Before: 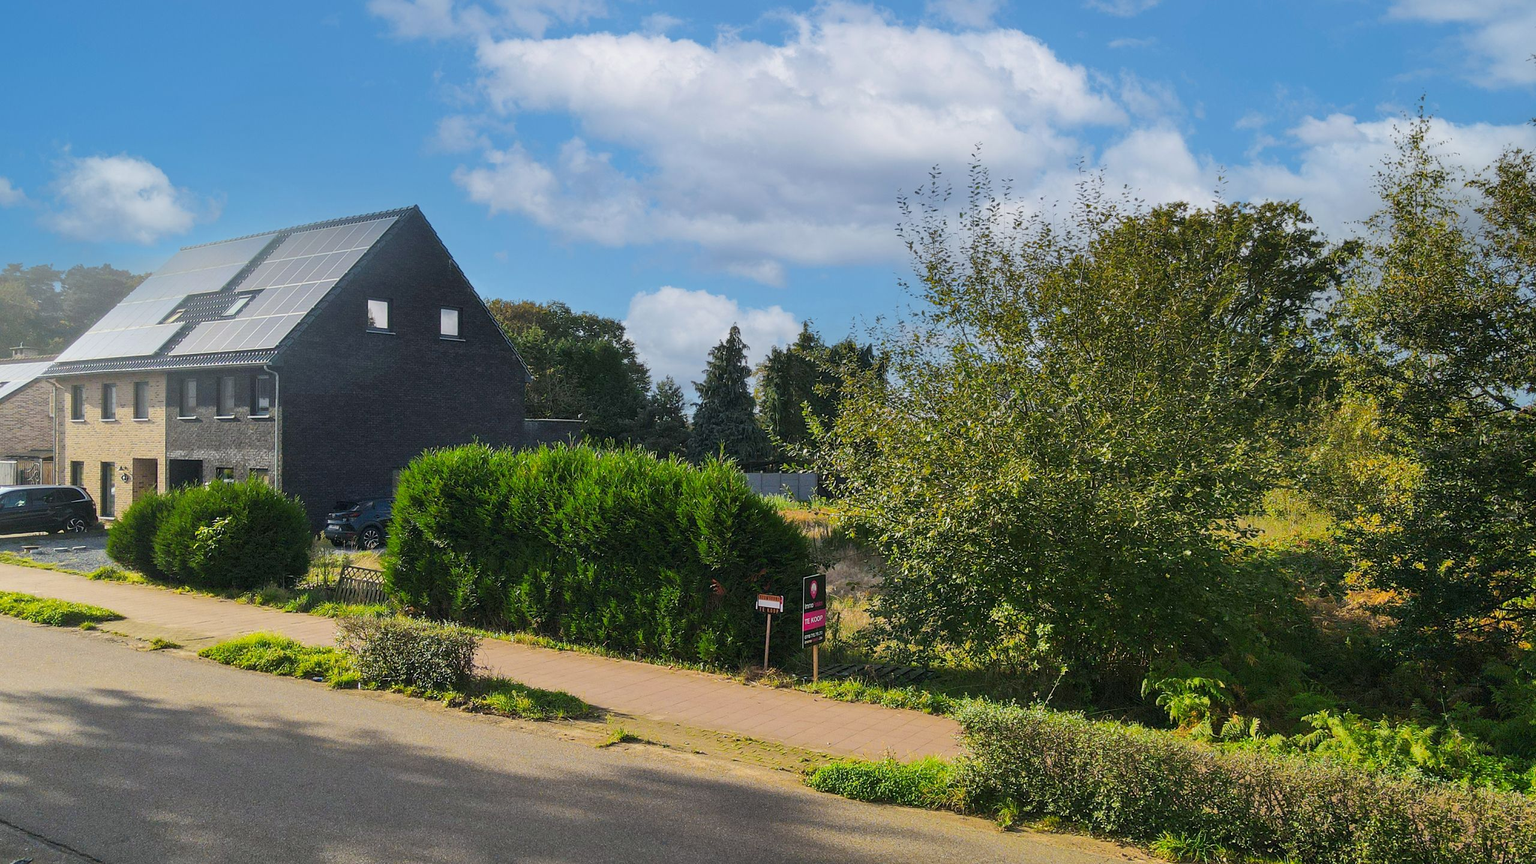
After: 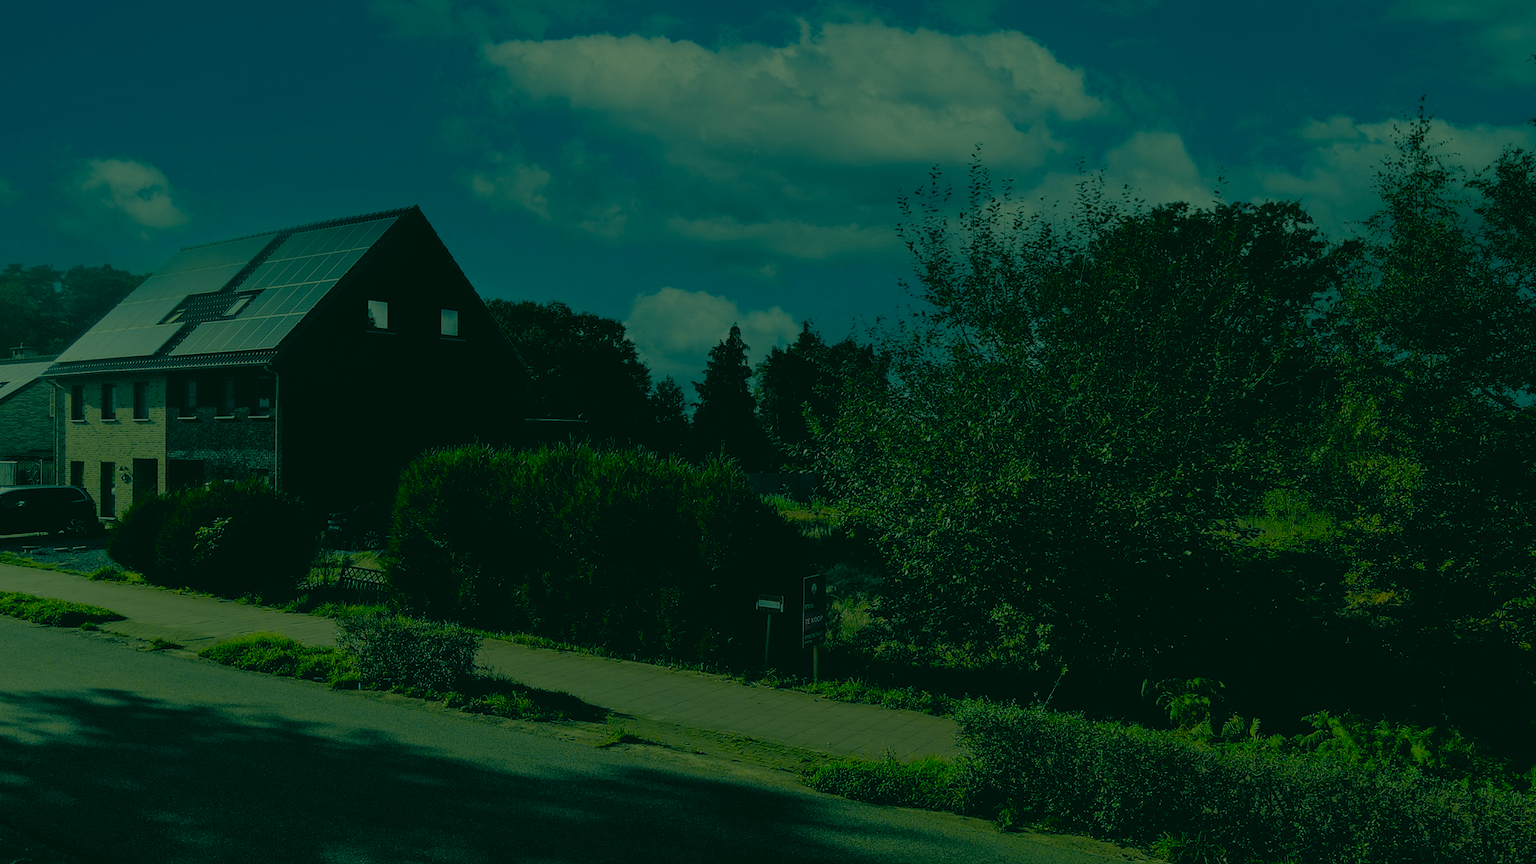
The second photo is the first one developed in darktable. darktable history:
color correction: highlights a* 2.11, highlights b* 34.55, shadows a* -36.42, shadows b* -5.71
exposure: exposure -2.376 EV, compensate highlight preservation false
filmic rgb: black relative exposure -4.29 EV, white relative exposure 4.56 EV, threshold 3.01 EV, hardness 2.4, contrast 1.054, iterations of high-quality reconstruction 0, enable highlight reconstruction true
